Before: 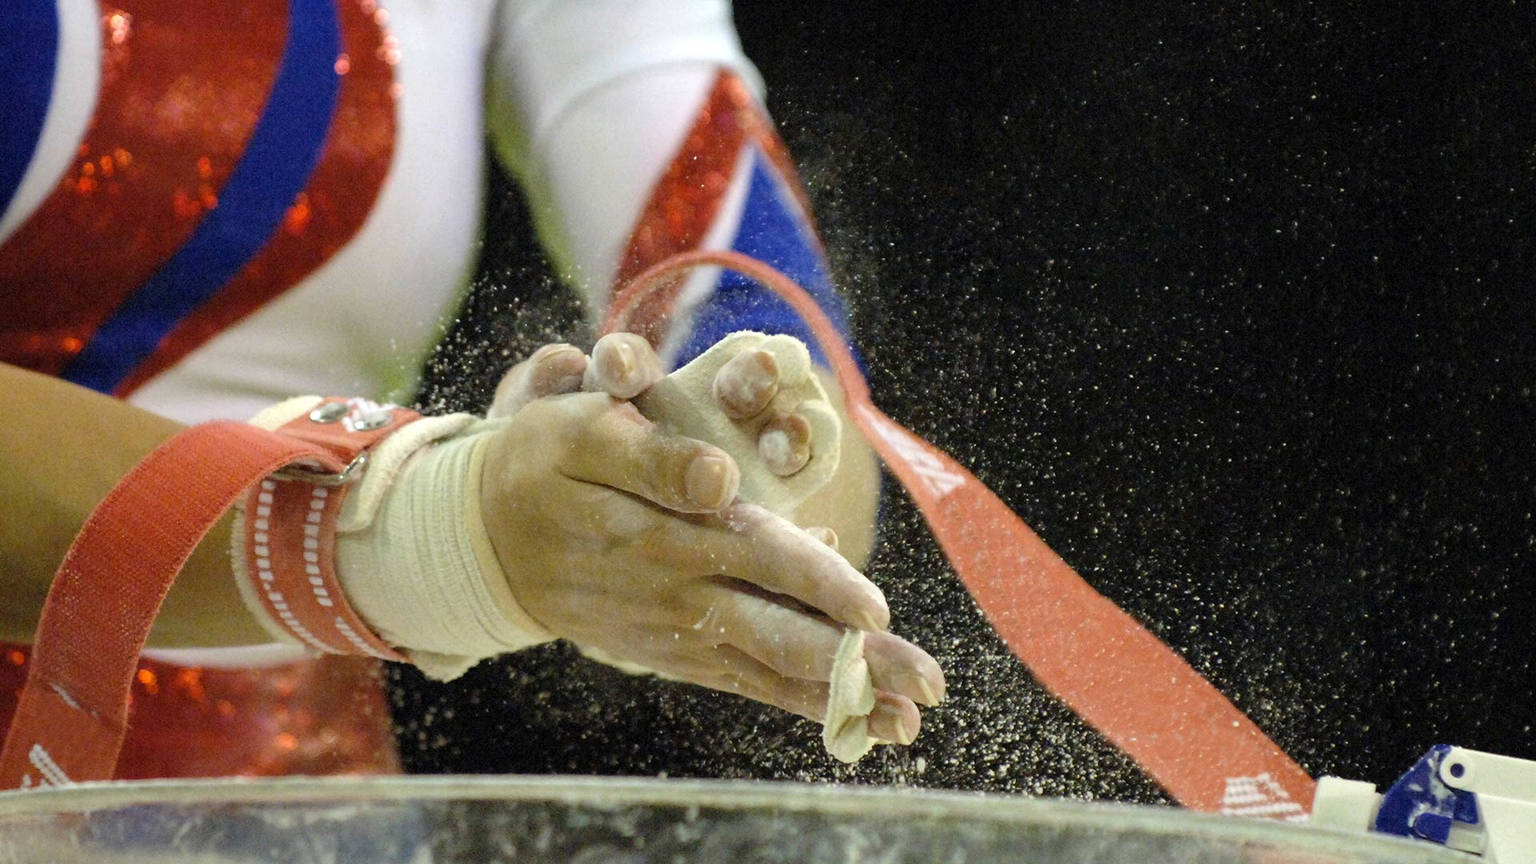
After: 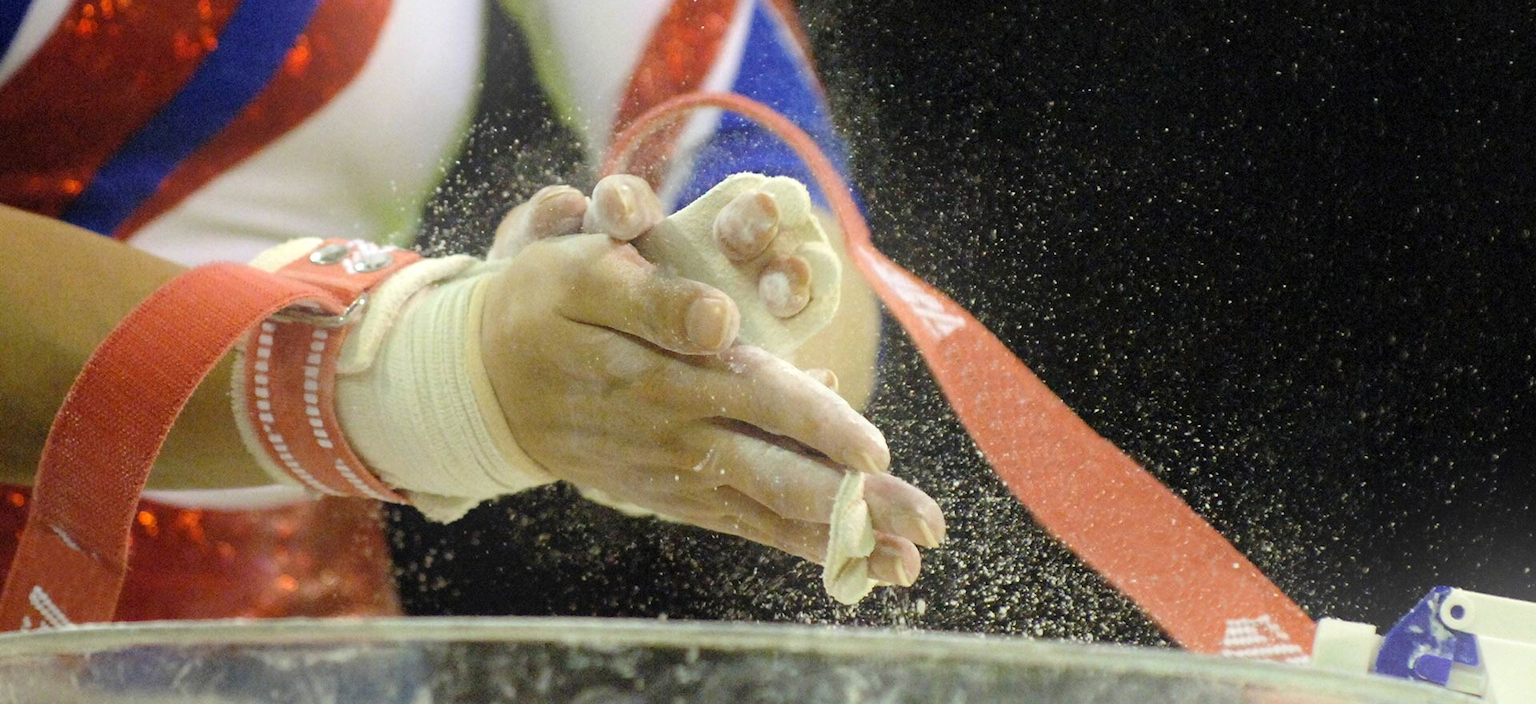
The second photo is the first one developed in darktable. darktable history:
bloom: on, module defaults
crop and rotate: top 18.507%
